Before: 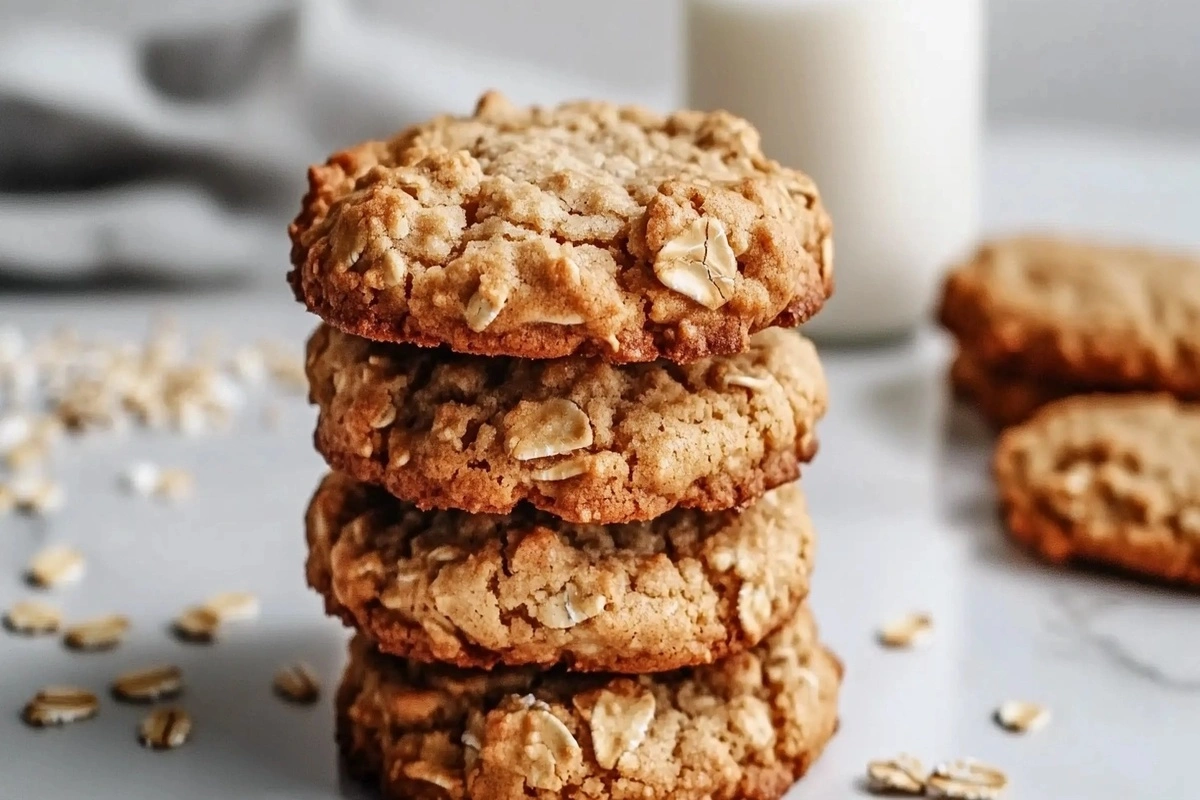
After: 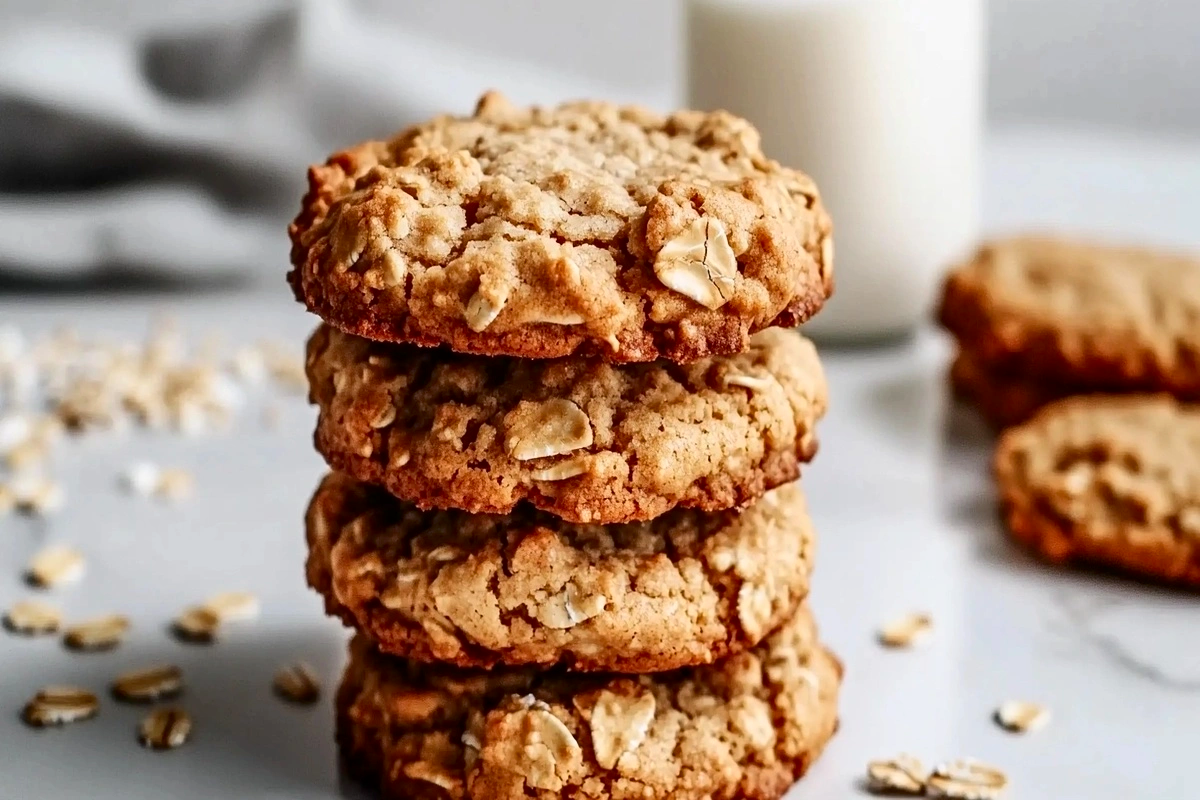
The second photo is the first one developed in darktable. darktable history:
contrast brightness saturation: contrast 0.151, brightness -0.012, saturation 0.098
exposure: black level correction 0.001, compensate highlight preservation false
